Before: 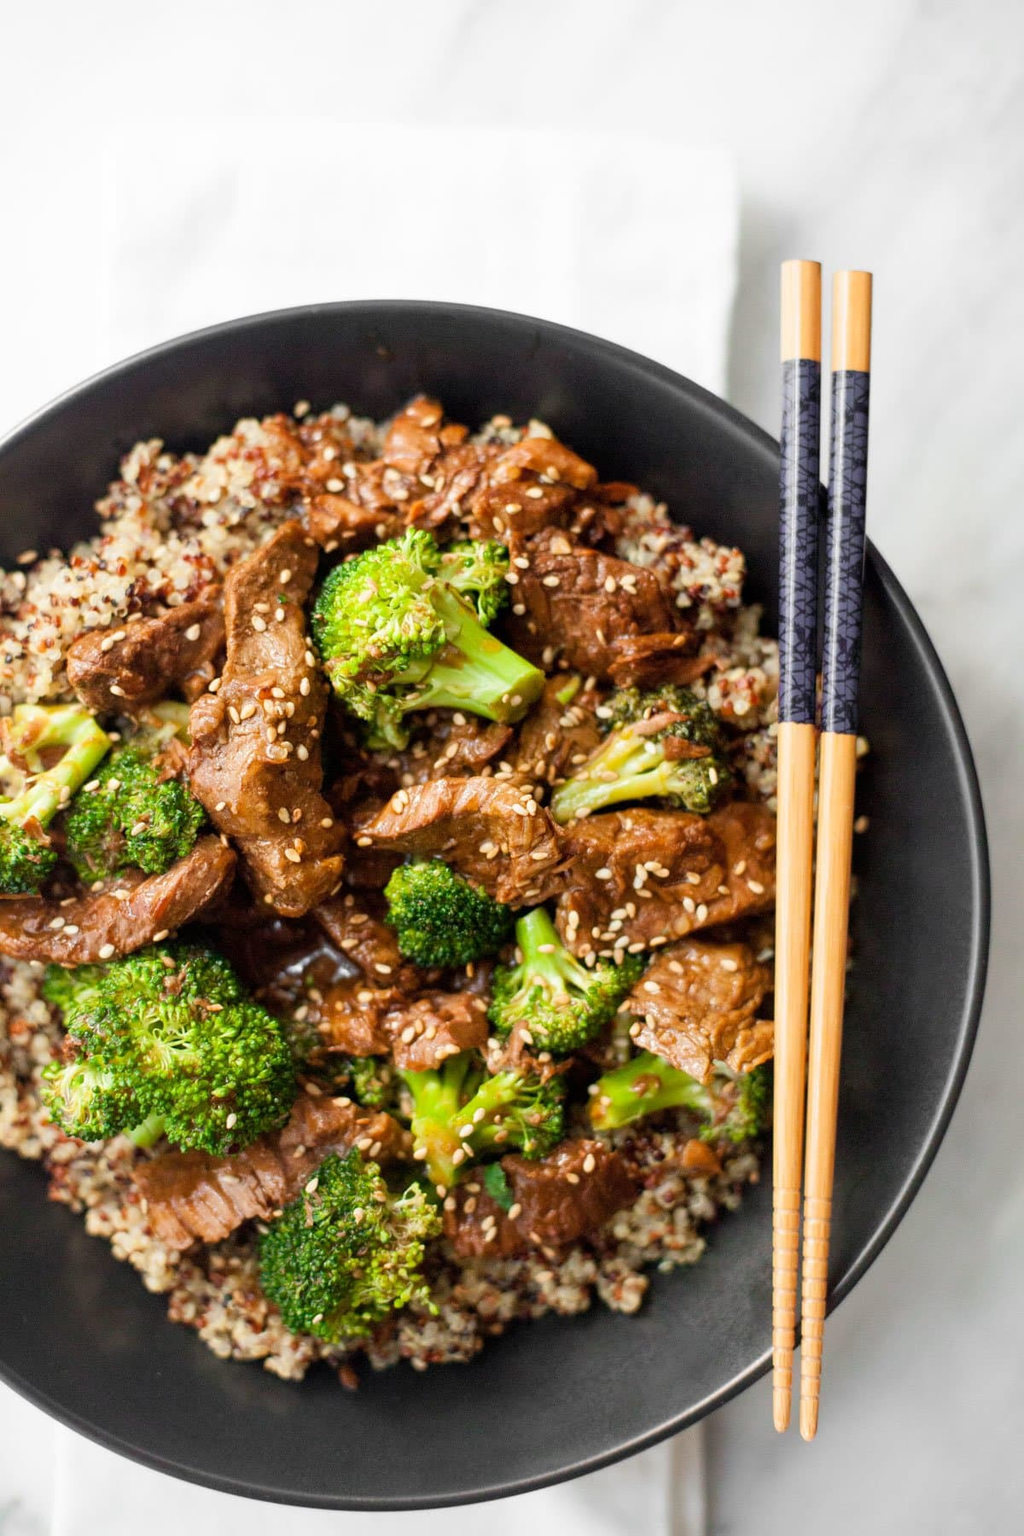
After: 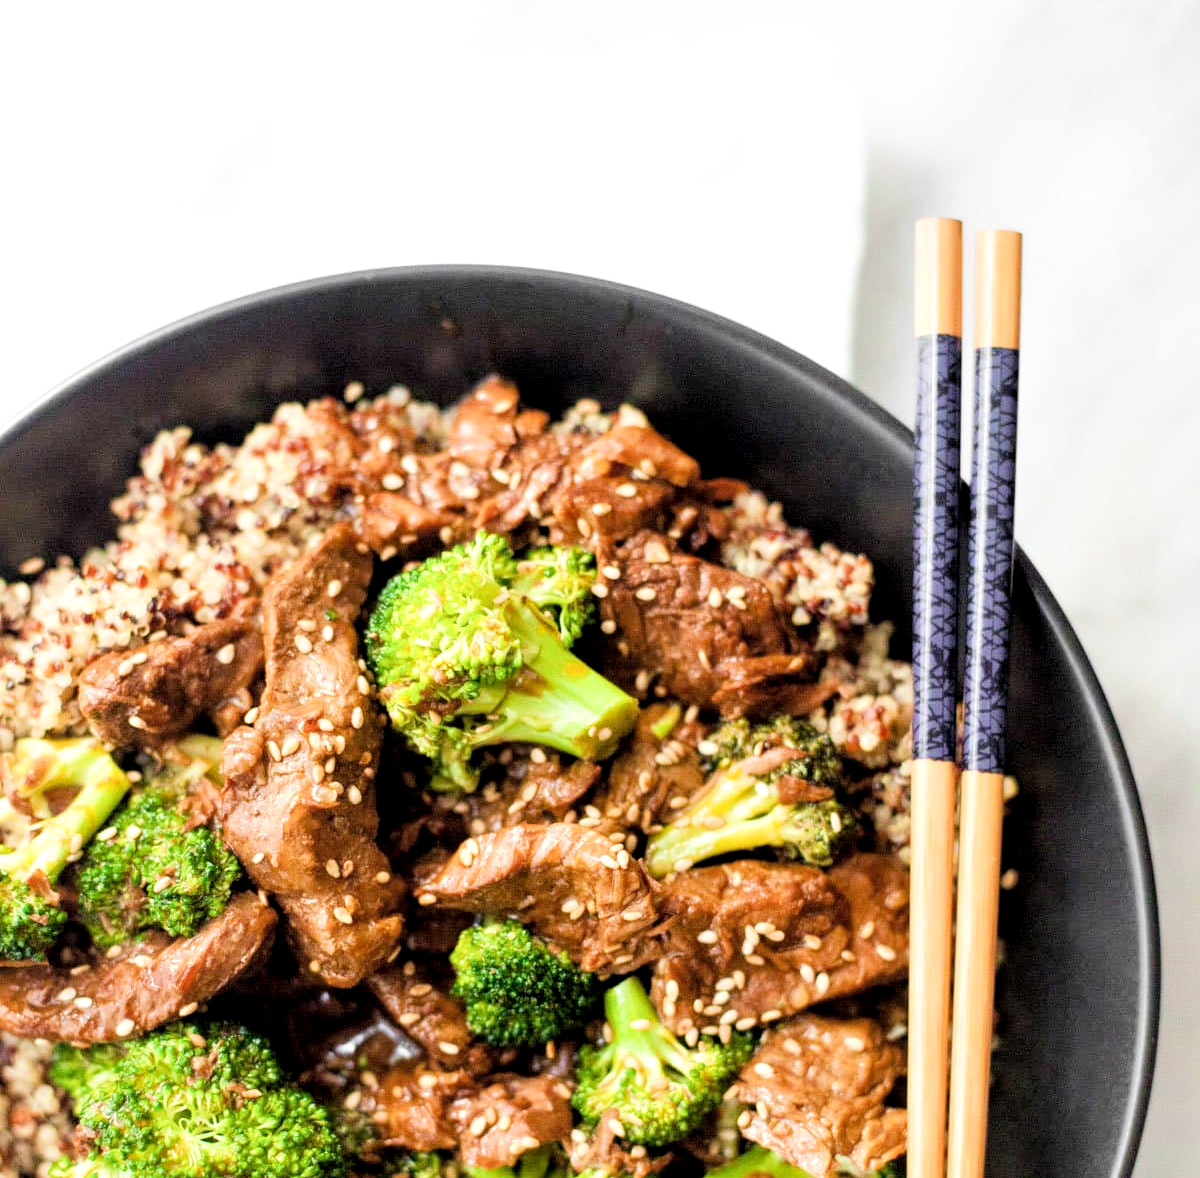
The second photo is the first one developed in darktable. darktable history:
local contrast: highlights 107%, shadows 98%, detail 131%, midtone range 0.2
crop and rotate: top 4.879%, bottom 29.634%
color zones: curves: ch0 [(0.068, 0.464) (0.25, 0.5) (0.48, 0.508) (0.75, 0.536) (0.886, 0.476) (0.967, 0.456)]; ch1 [(0.066, 0.456) (0.25, 0.5) (0.616, 0.508) (0.746, 0.56) (0.934, 0.444)]
exposure: black level correction 0, exposure 0.5 EV, compensate highlight preservation false
levels: mode automatic, levels [0, 0.498, 1]
filmic rgb: black relative exposure -7.39 EV, white relative exposure 5.08 EV, hardness 3.19
velvia: on, module defaults
